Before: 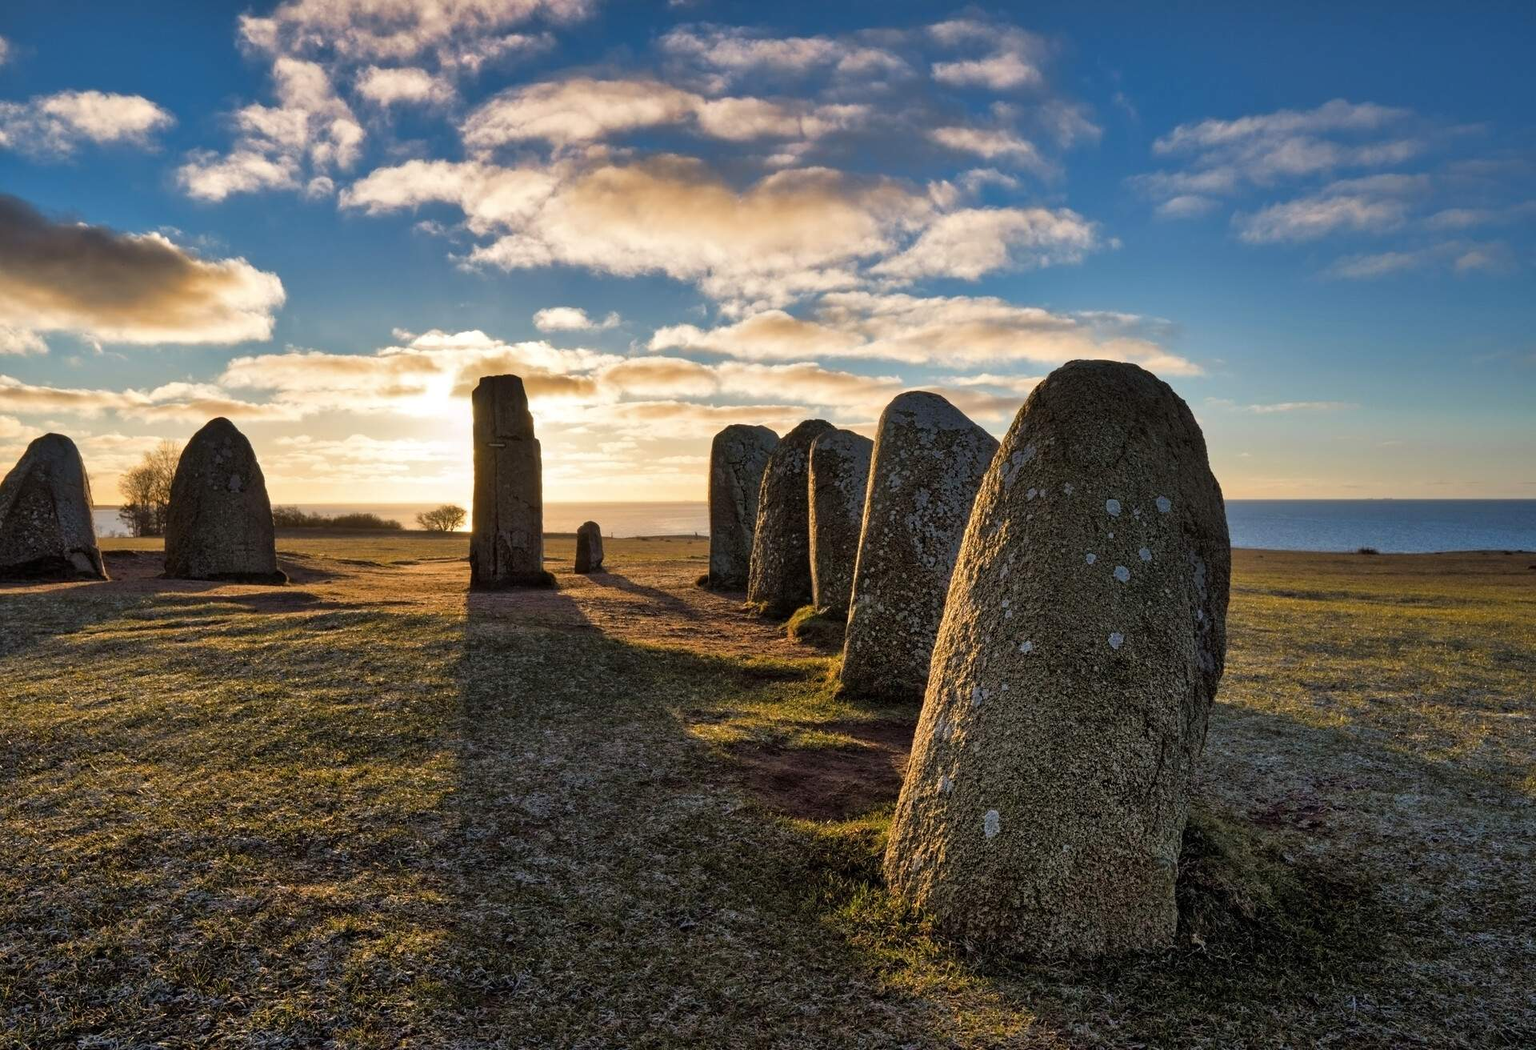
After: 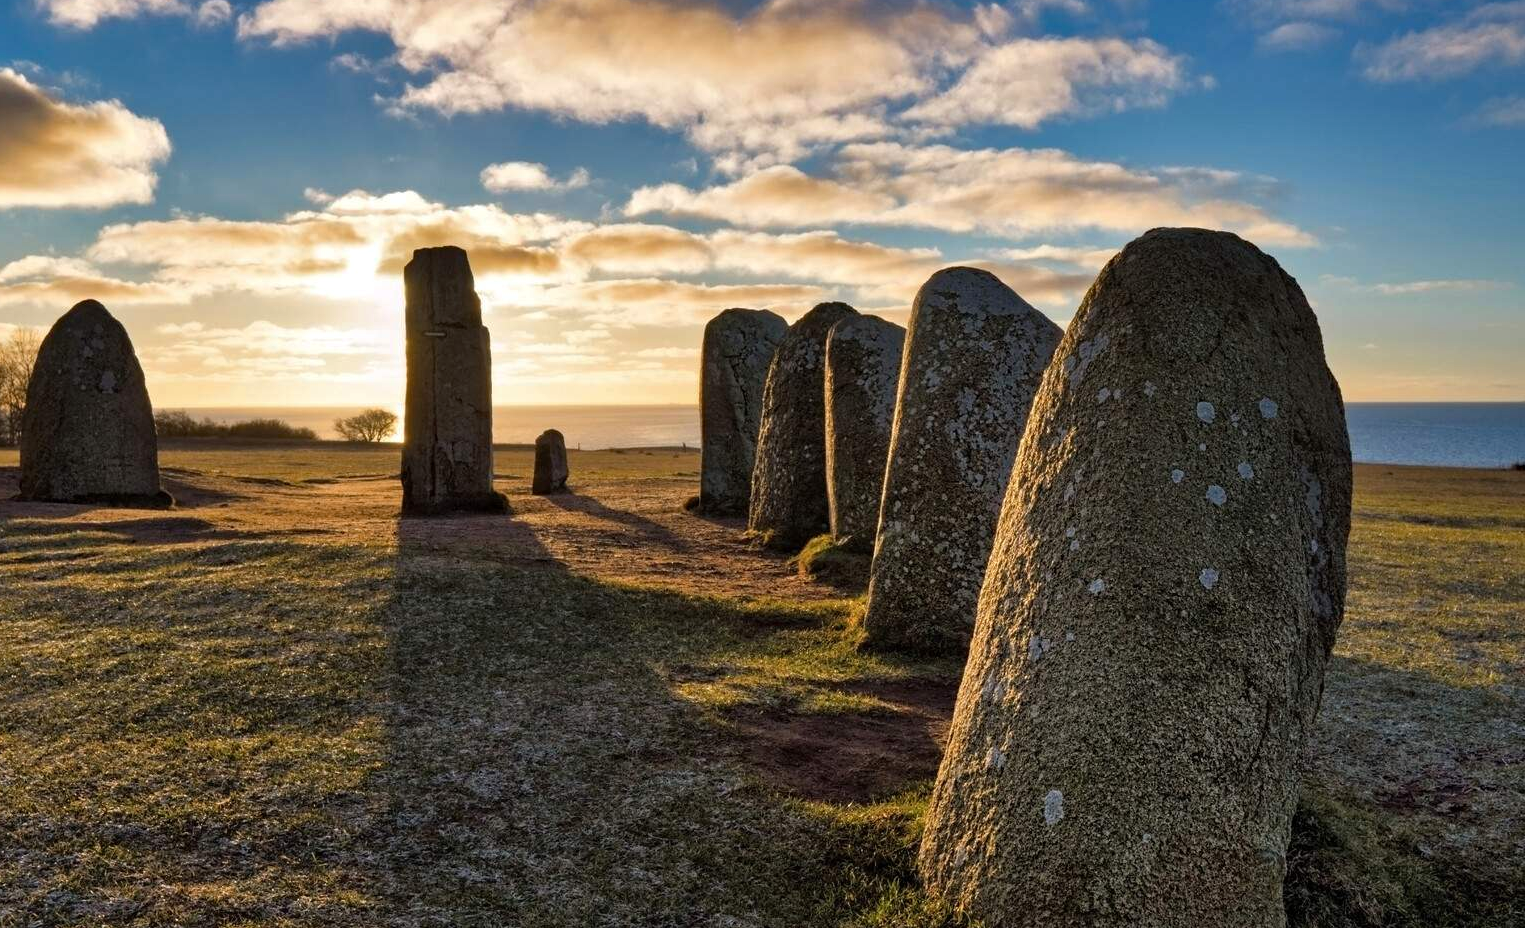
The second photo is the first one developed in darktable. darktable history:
haze removal: compatibility mode true, adaptive false
crop: left 9.712%, top 16.928%, right 10.845%, bottom 12.332%
